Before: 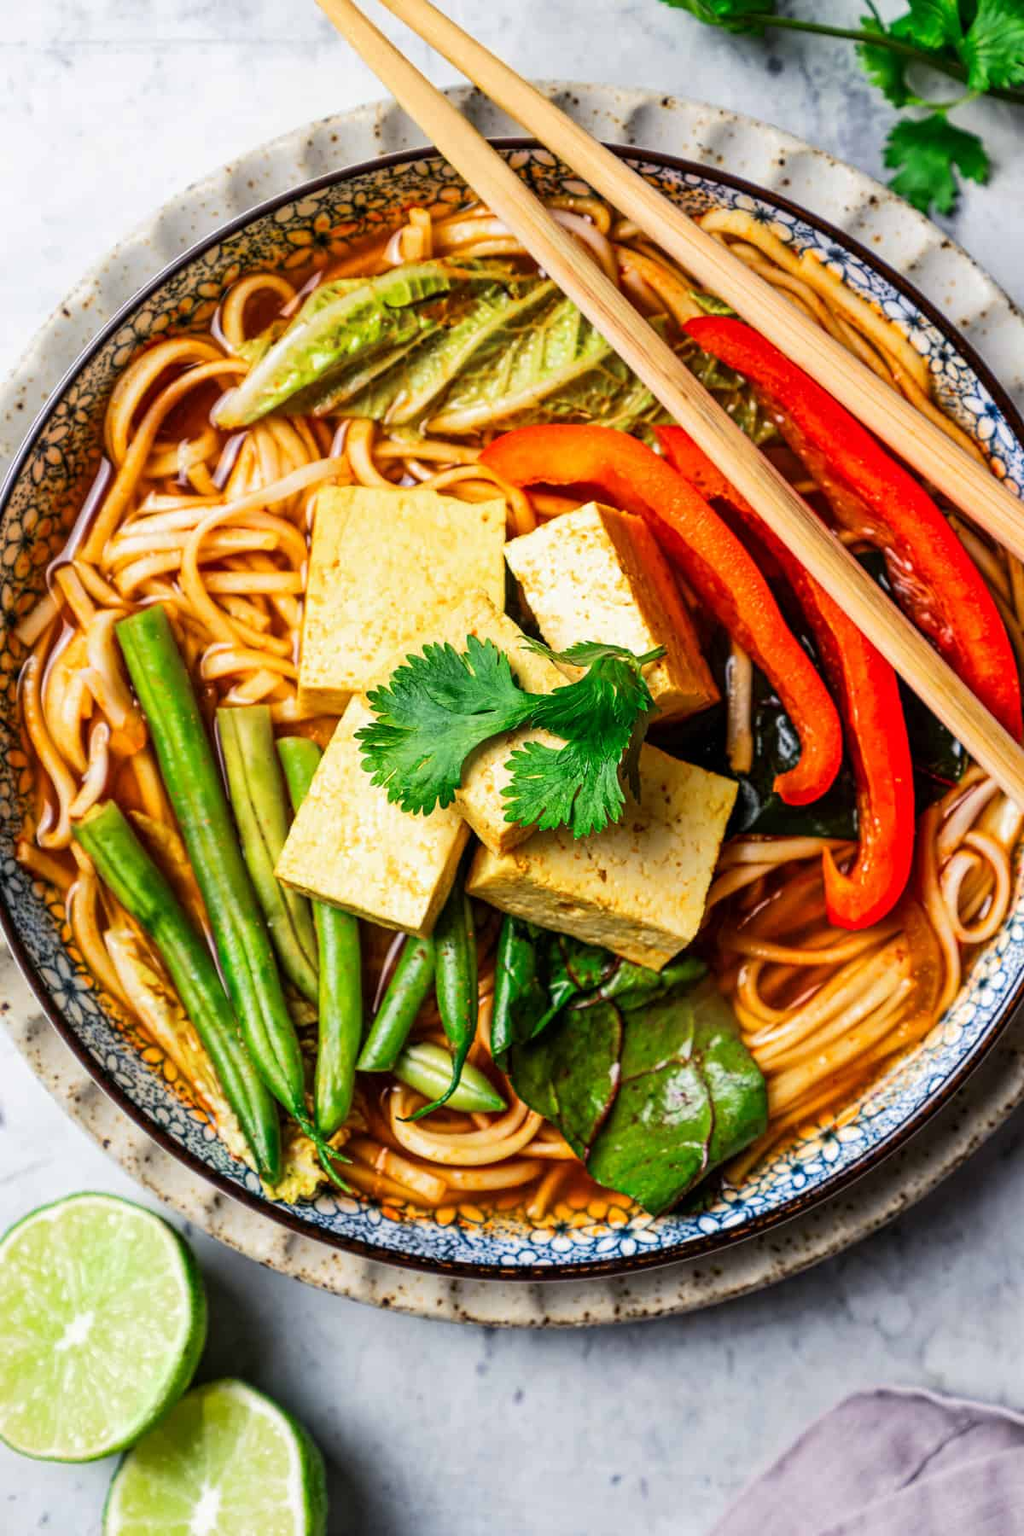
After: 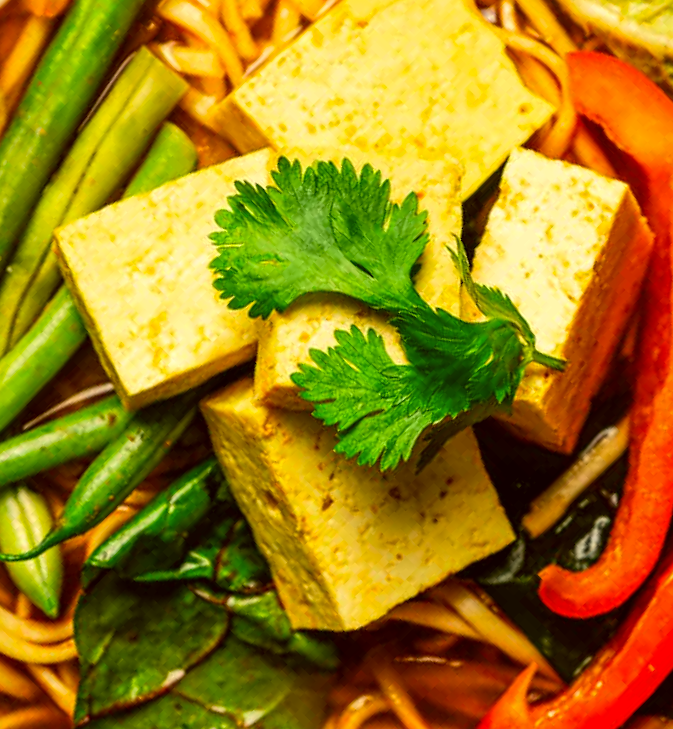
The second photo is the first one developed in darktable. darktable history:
crop and rotate: angle -44.79°, top 16.813%, right 0.839%, bottom 11.636%
color correction: highlights a* 0.095, highlights b* 28.85, shadows a* -0.197, shadows b* 21.18
